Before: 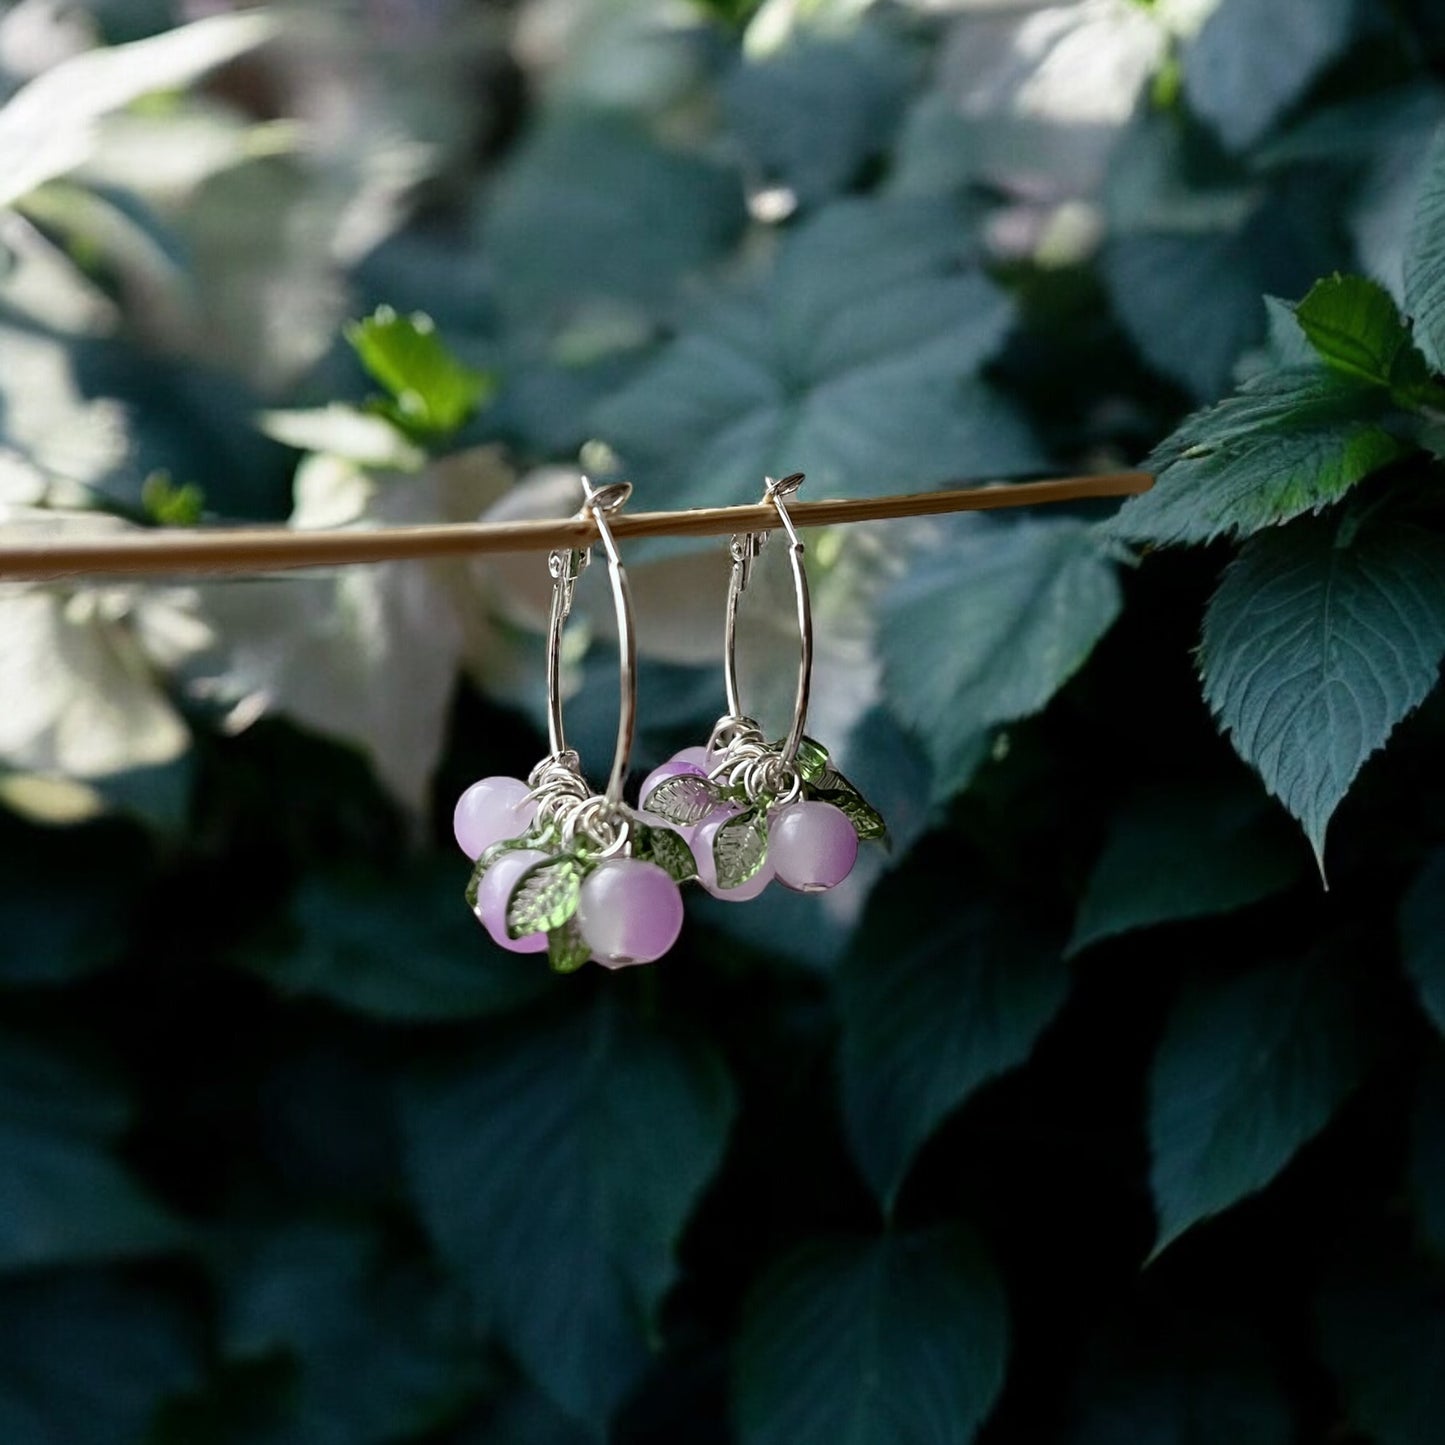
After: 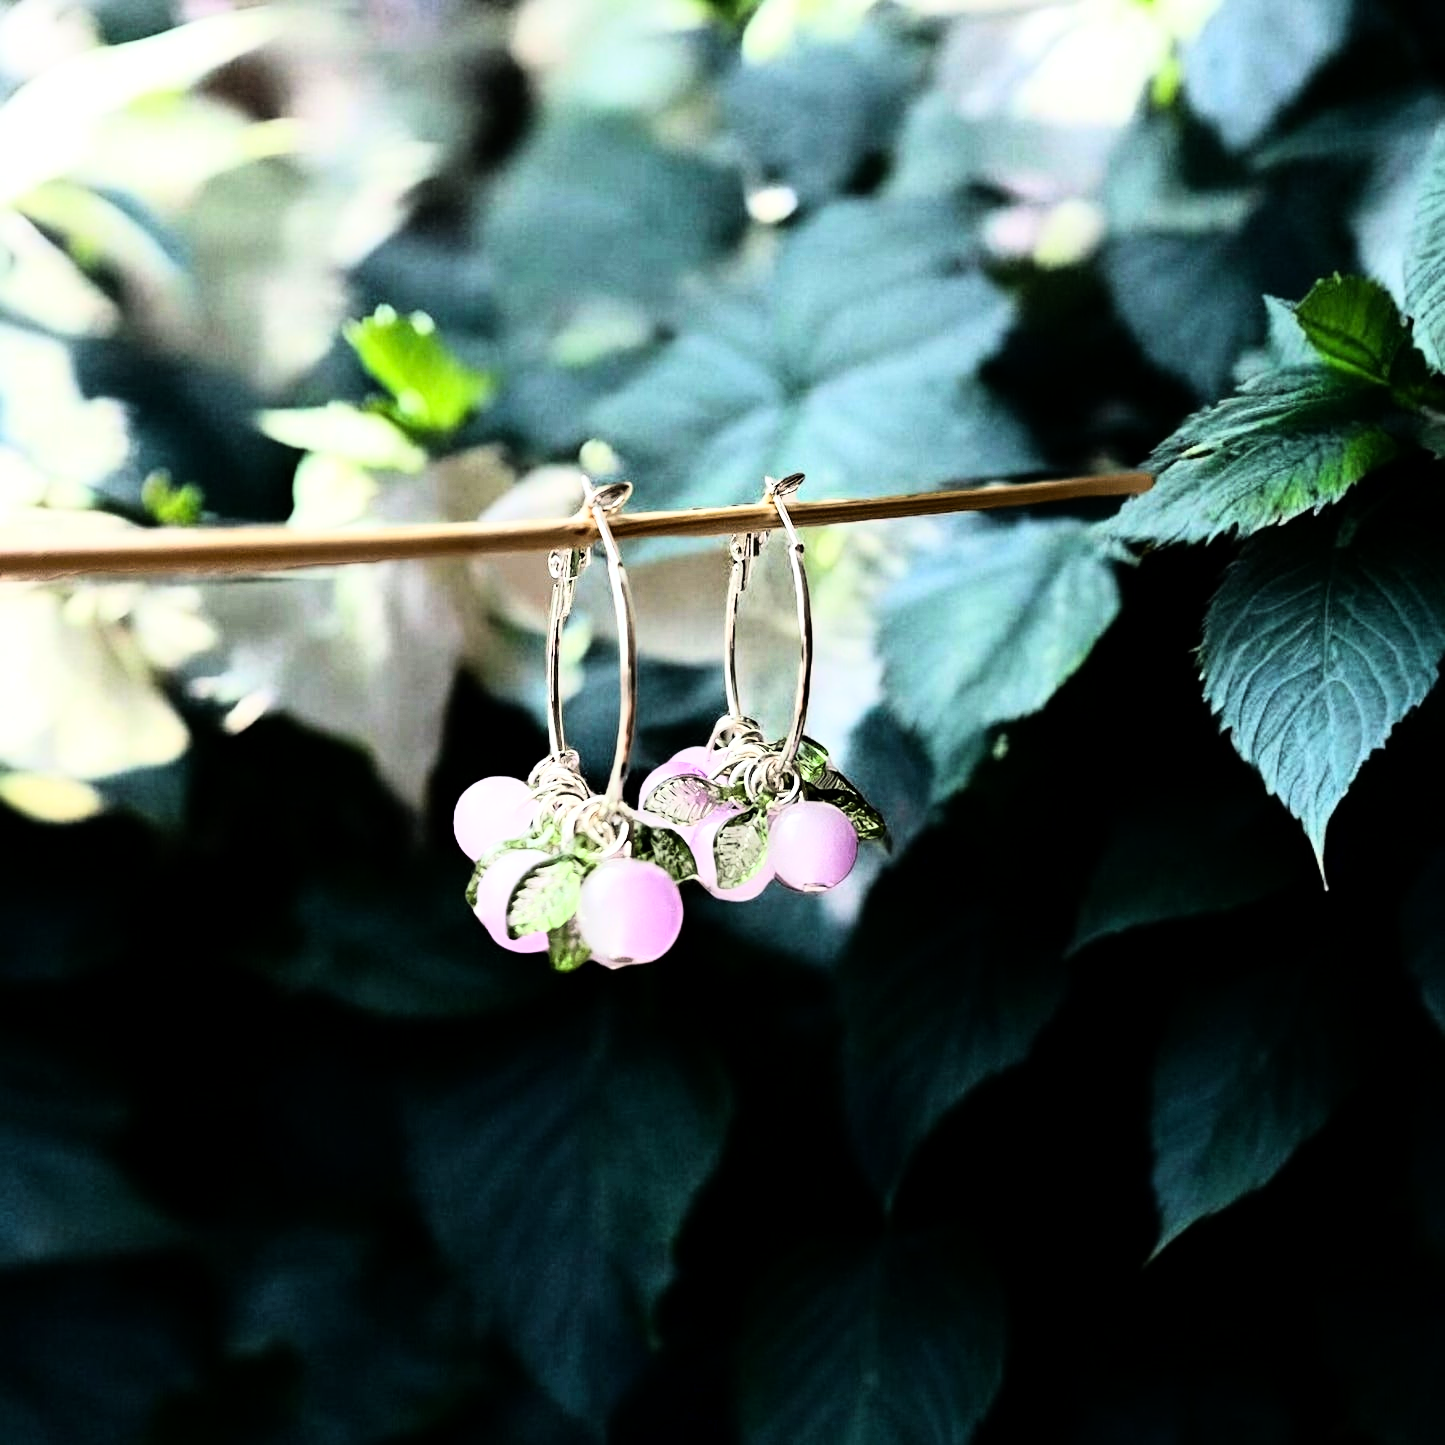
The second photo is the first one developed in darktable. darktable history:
rgb curve: curves: ch0 [(0, 0) (0.21, 0.15) (0.24, 0.21) (0.5, 0.75) (0.75, 0.96) (0.89, 0.99) (1, 1)]; ch1 [(0, 0.02) (0.21, 0.13) (0.25, 0.2) (0.5, 0.67) (0.75, 0.9) (0.89, 0.97) (1, 1)]; ch2 [(0, 0.02) (0.21, 0.13) (0.25, 0.2) (0.5, 0.67) (0.75, 0.9) (0.89, 0.97) (1, 1)], compensate middle gray true
exposure: black level correction 0.001, exposure 0.5 EV, compensate exposure bias true, compensate highlight preservation false
